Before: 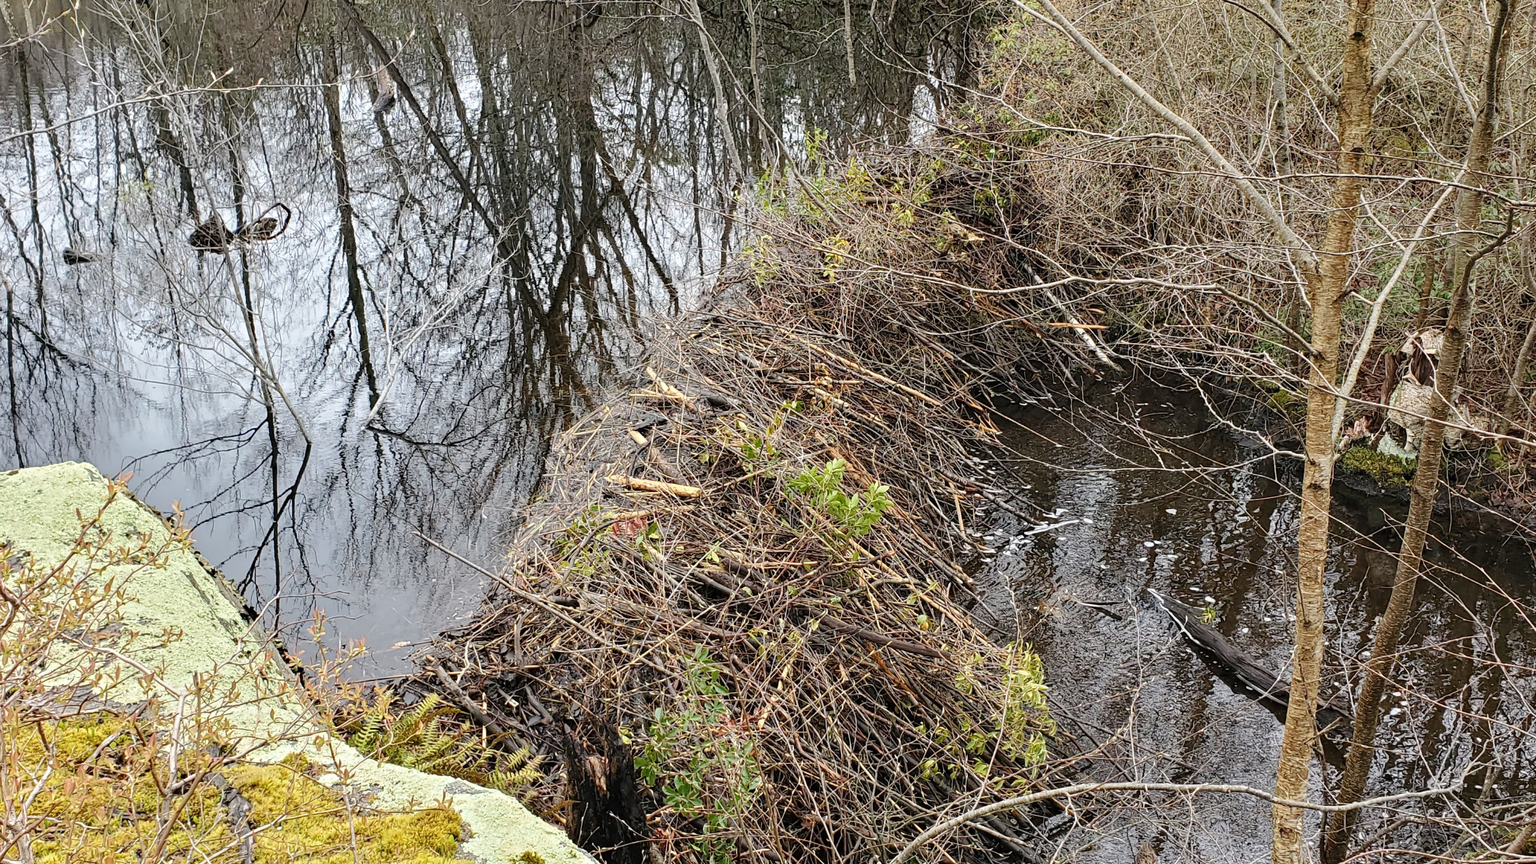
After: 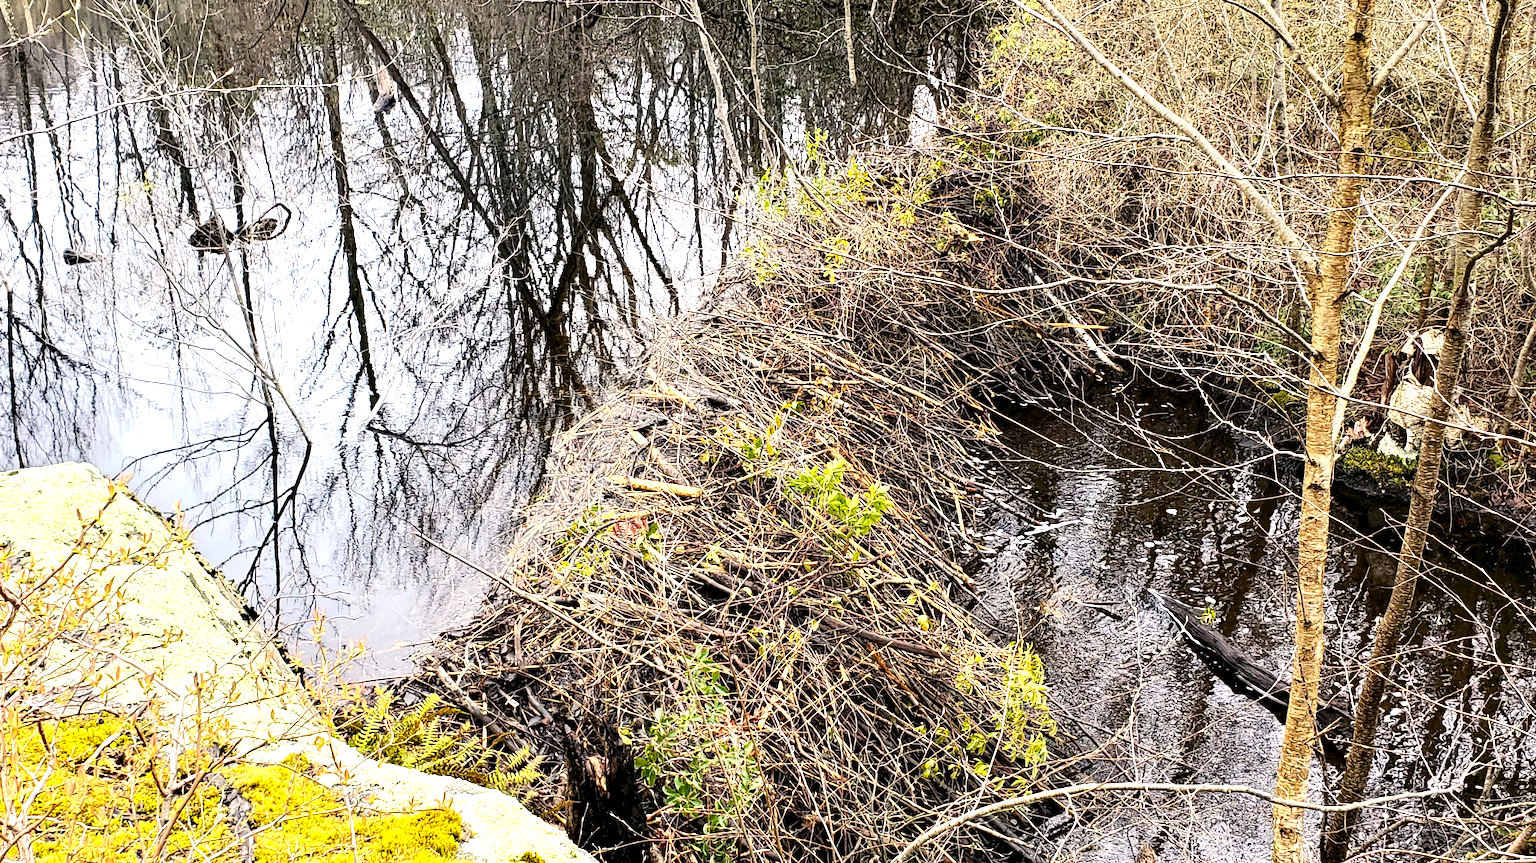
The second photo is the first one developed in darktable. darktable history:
exposure: black level correction 0.006, exposure -0.224 EV, compensate highlight preservation false
tone curve: curves: ch0 [(0, 0) (0.003, 0.019) (0.011, 0.019) (0.025, 0.026) (0.044, 0.043) (0.069, 0.066) (0.1, 0.095) (0.136, 0.133) (0.177, 0.181) (0.224, 0.233) (0.277, 0.302) (0.335, 0.375) (0.399, 0.452) (0.468, 0.532) (0.543, 0.609) (0.623, 0.695) (0.709, 0.775) (0.801, 0.865) (0.898, 0.932) (1, 1)], color space Lab, independent channels, preserve colors none
crop: bottom 0.058%
color balance rgb: shadows lift › chroma 3.319%, shadows lift › hue 281.97°, highlights gain › chroma 1.628%, highlights gain › hue 56.9°, global offset › luminance -0.484%, perceptual saturation grading › global saturation -0.086%, perceptual brilliance grading › highlights 46.916%, perceptual brilliance grading › mid-tones 22.993%, perceptual brilliance grading › shadows -6.781%, global vibrance 20%
